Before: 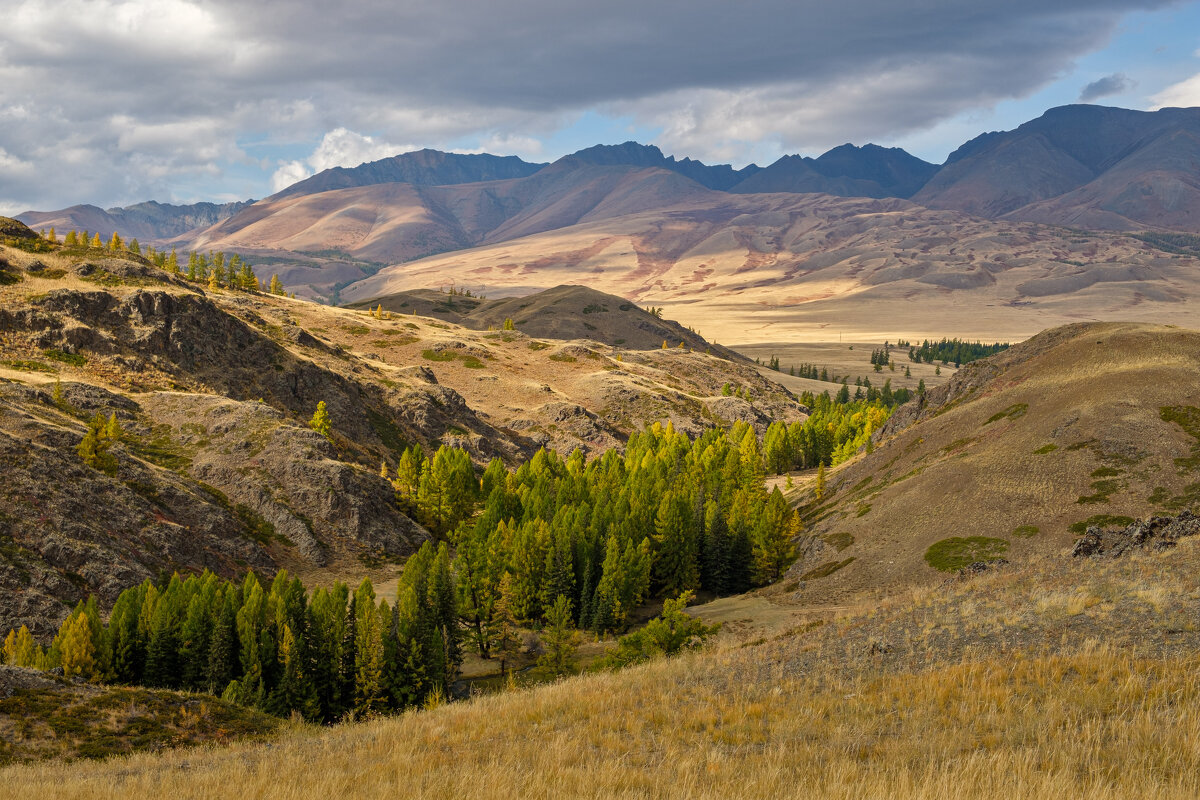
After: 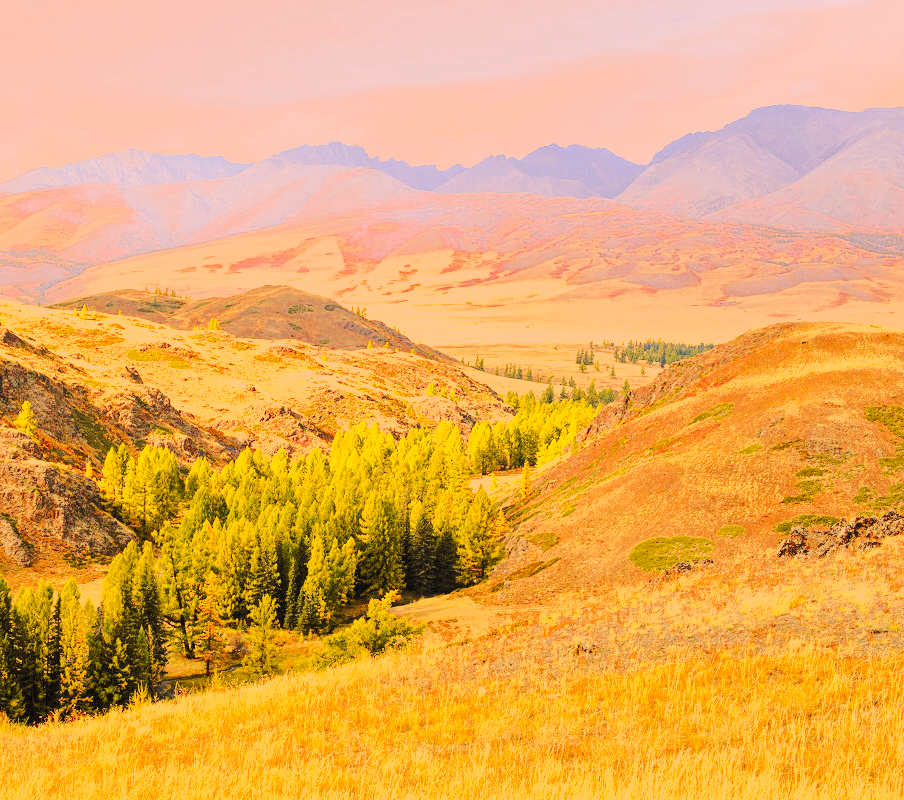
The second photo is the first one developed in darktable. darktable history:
color zones: curves: ch0 [(0, 0.5) (0.125, 0.4) (0.25, 0.5) (0.375, 0.4) (0.5, 0.4) (0.625, 0.6) (0.75, 0.6) (0.875, 0.5)]; ch1 [(0, 0.4) (0.125, 0.5) (0.25, 0.4) (0.375, 0.4) (0.5, 0.4) (0.625, 0.4) (0.75, 0.5) (0.875, 0.4)]; ch2 [(0, 0.6) (0.125, 0.5) (0.25, 0.5) (0.375, 0.6) (0.5, 0.6) (0.625, 0.5) (0.75, 0.5) (0.875, 0.5)]
crop and rotate: left 24.6%
contrast brightness saturation: contrast 0.07, brightness 0.08, saturation 0.18
tone curve: curves: ch0 [(0, 0.017) (0.239, 0.277) (0.508, 0.593) (0.826, 0.855) (1, 0.945)]; ch1 [(0, 0) (0.401, 0.42) (0.442, 0.47) (0.492, 0.498) (0.511, 0.504) (0.555, 0.586) (0.681, 0.739) (1, 1)]; ch2 [(0, 0) (0.411, 0.433) (0.5, 0.504) (0.545, 0.574) (1, 1)], color space Lab, independent channels, preserve colors none
color correction: highlights a* 21.88, highlights b* 22.25
base curve: curves: ch0 [(0, 0) (0.028, 0.03) (0.121, 0.232) (0.46, 0.748) (0.859, 0.968) (1, 1)], preserve colors none
exposure: exposure 0.95 EV, compensate highlight preservation false
